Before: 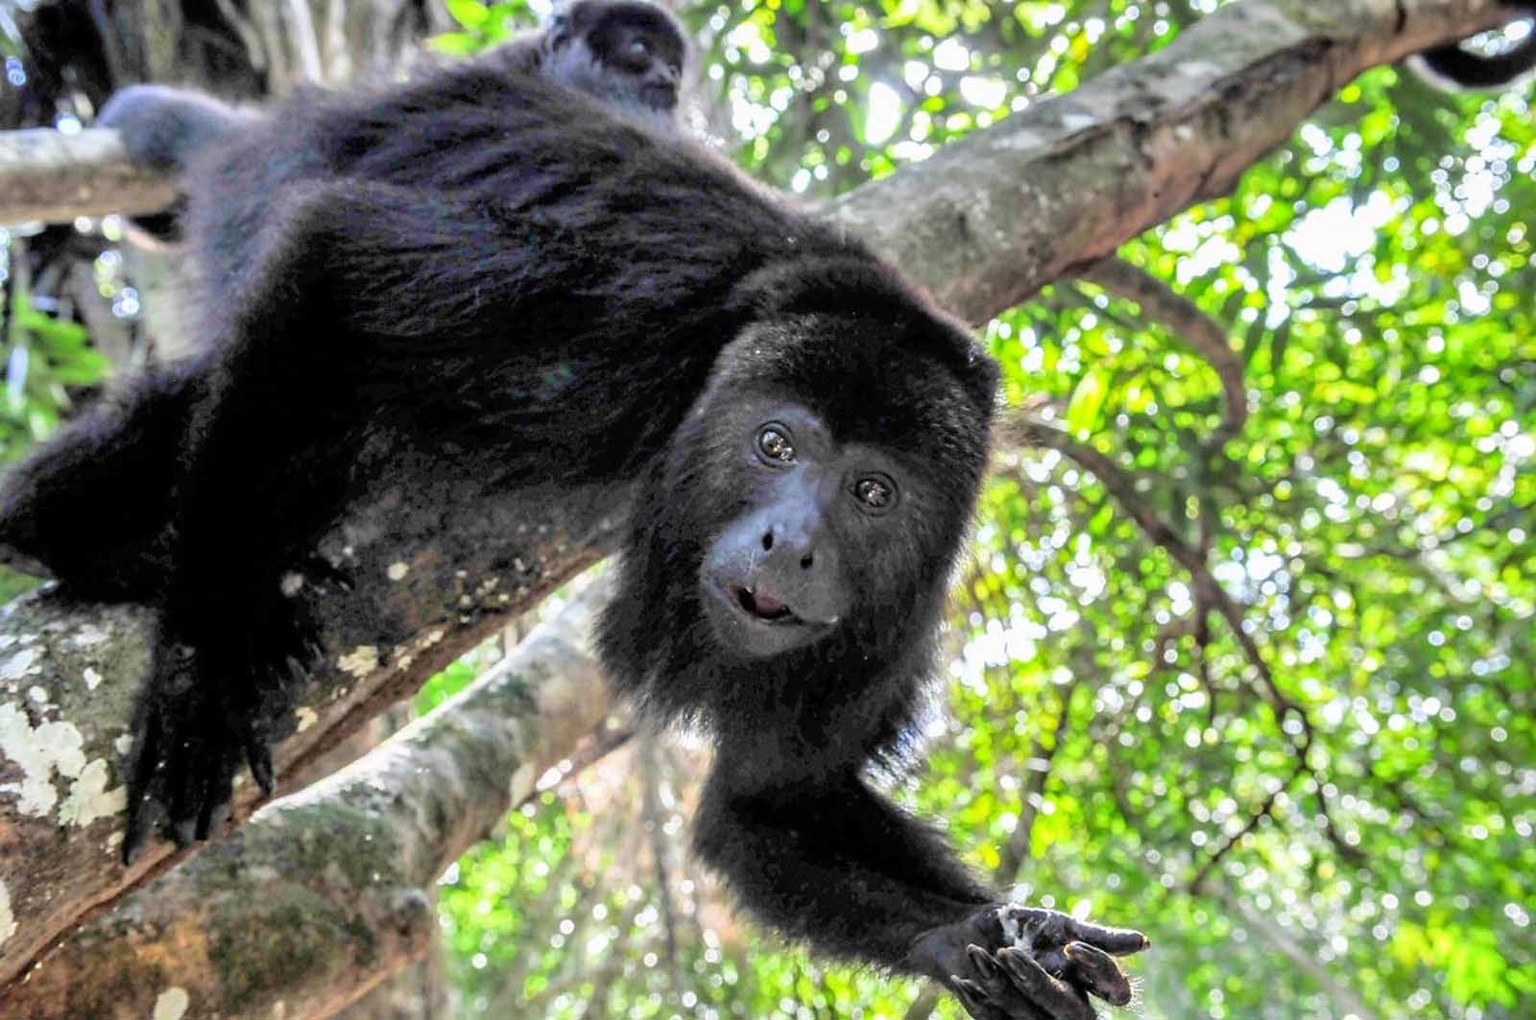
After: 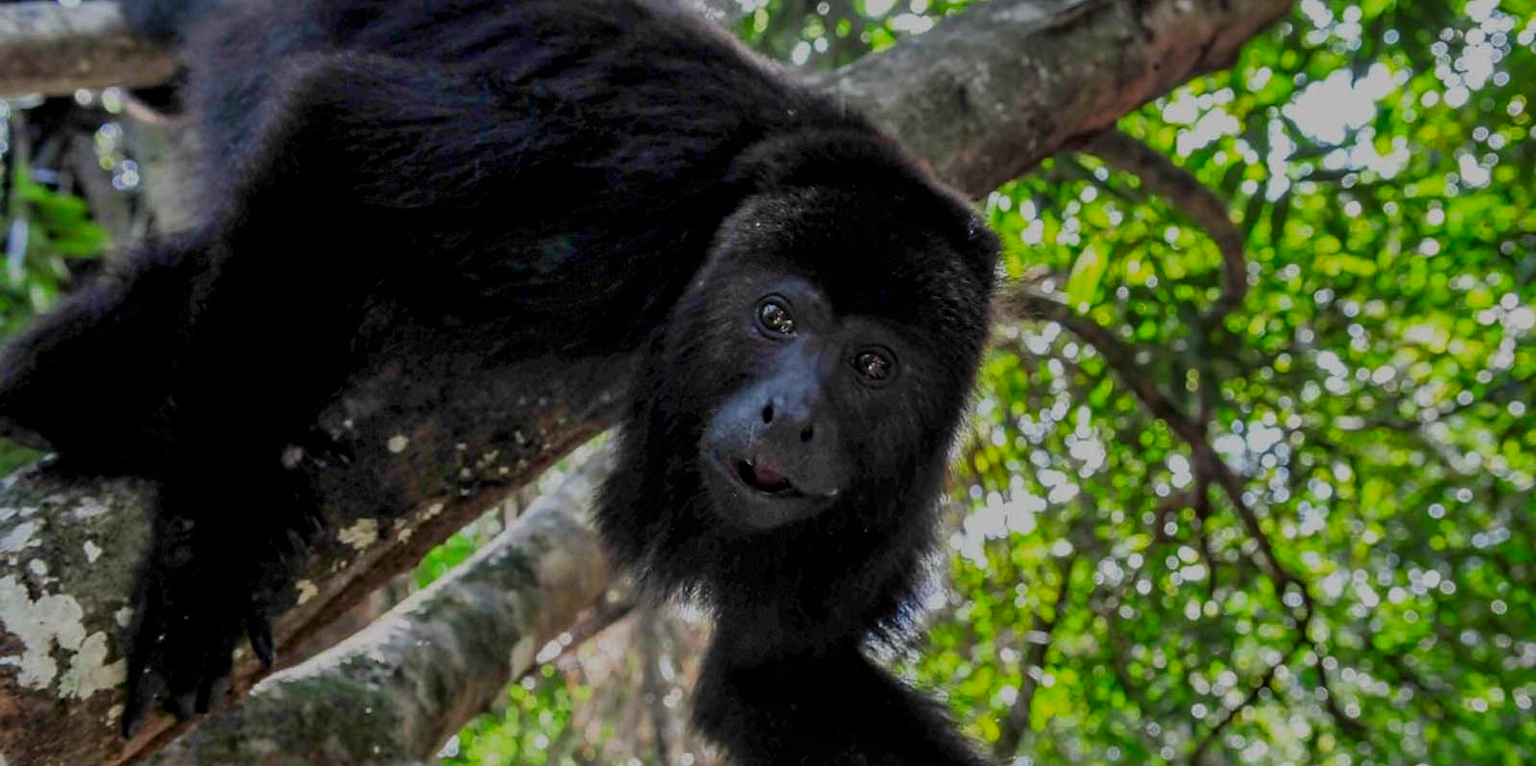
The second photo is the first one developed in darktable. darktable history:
crop and rotate: top 12.594%, bottom 12.27%
contrast brightness saturation: brightness -0.215, saturation 0.078
exposure: black level correction 0, exposure -0.705 EV, compensate exposure bias true, compensate highlight preservation false
